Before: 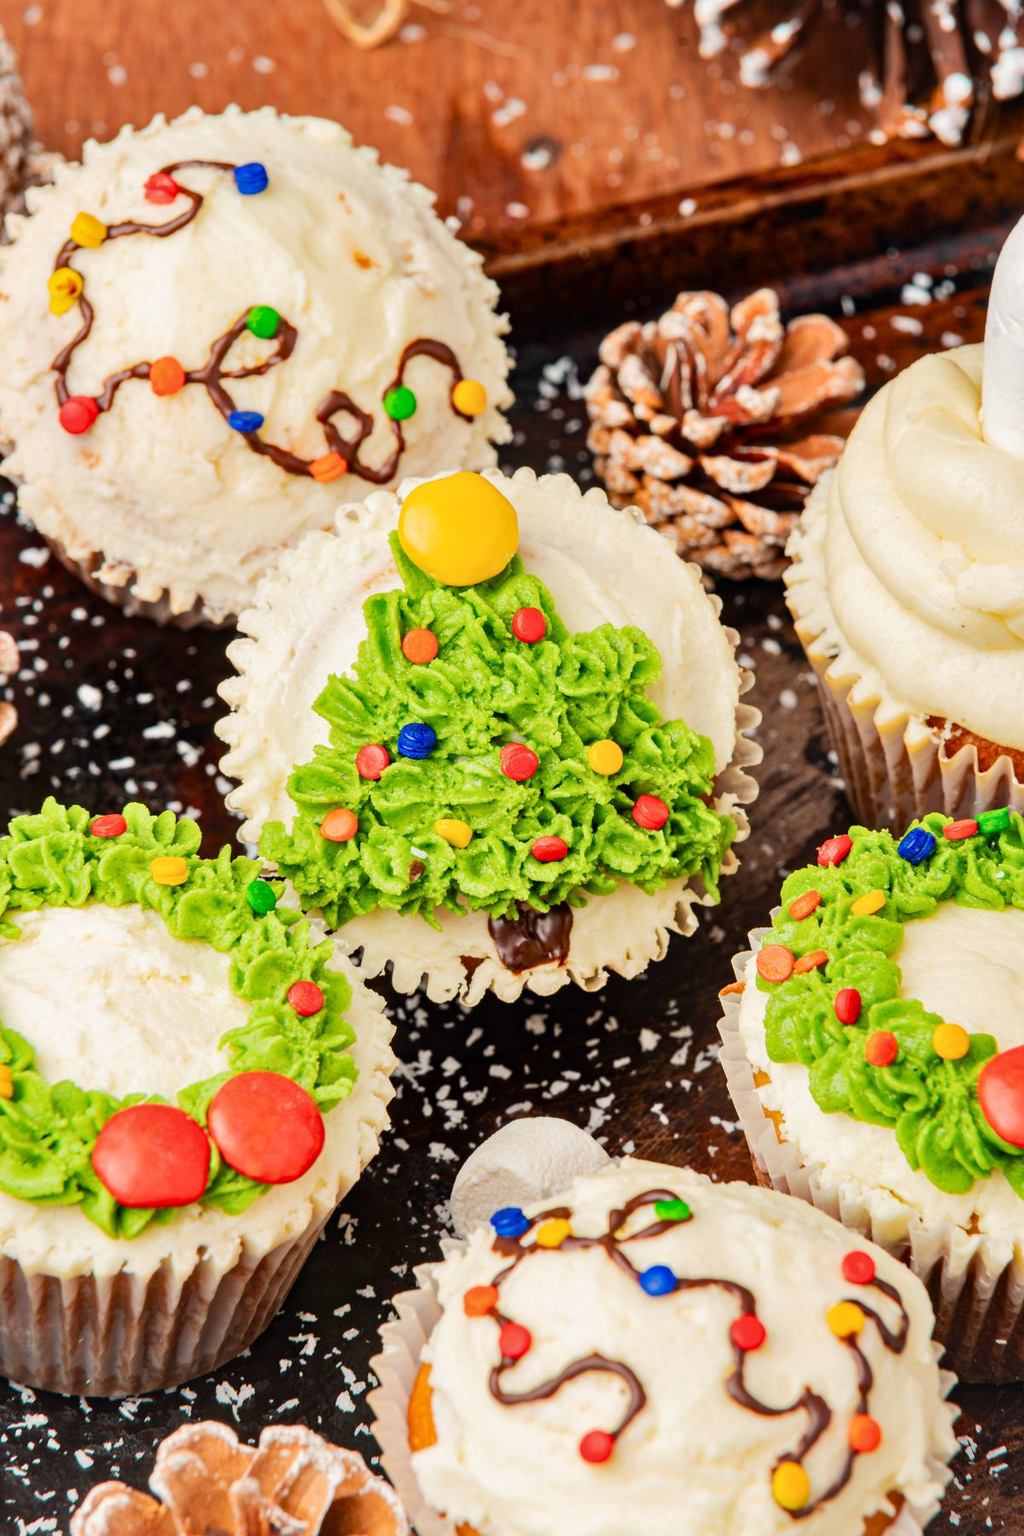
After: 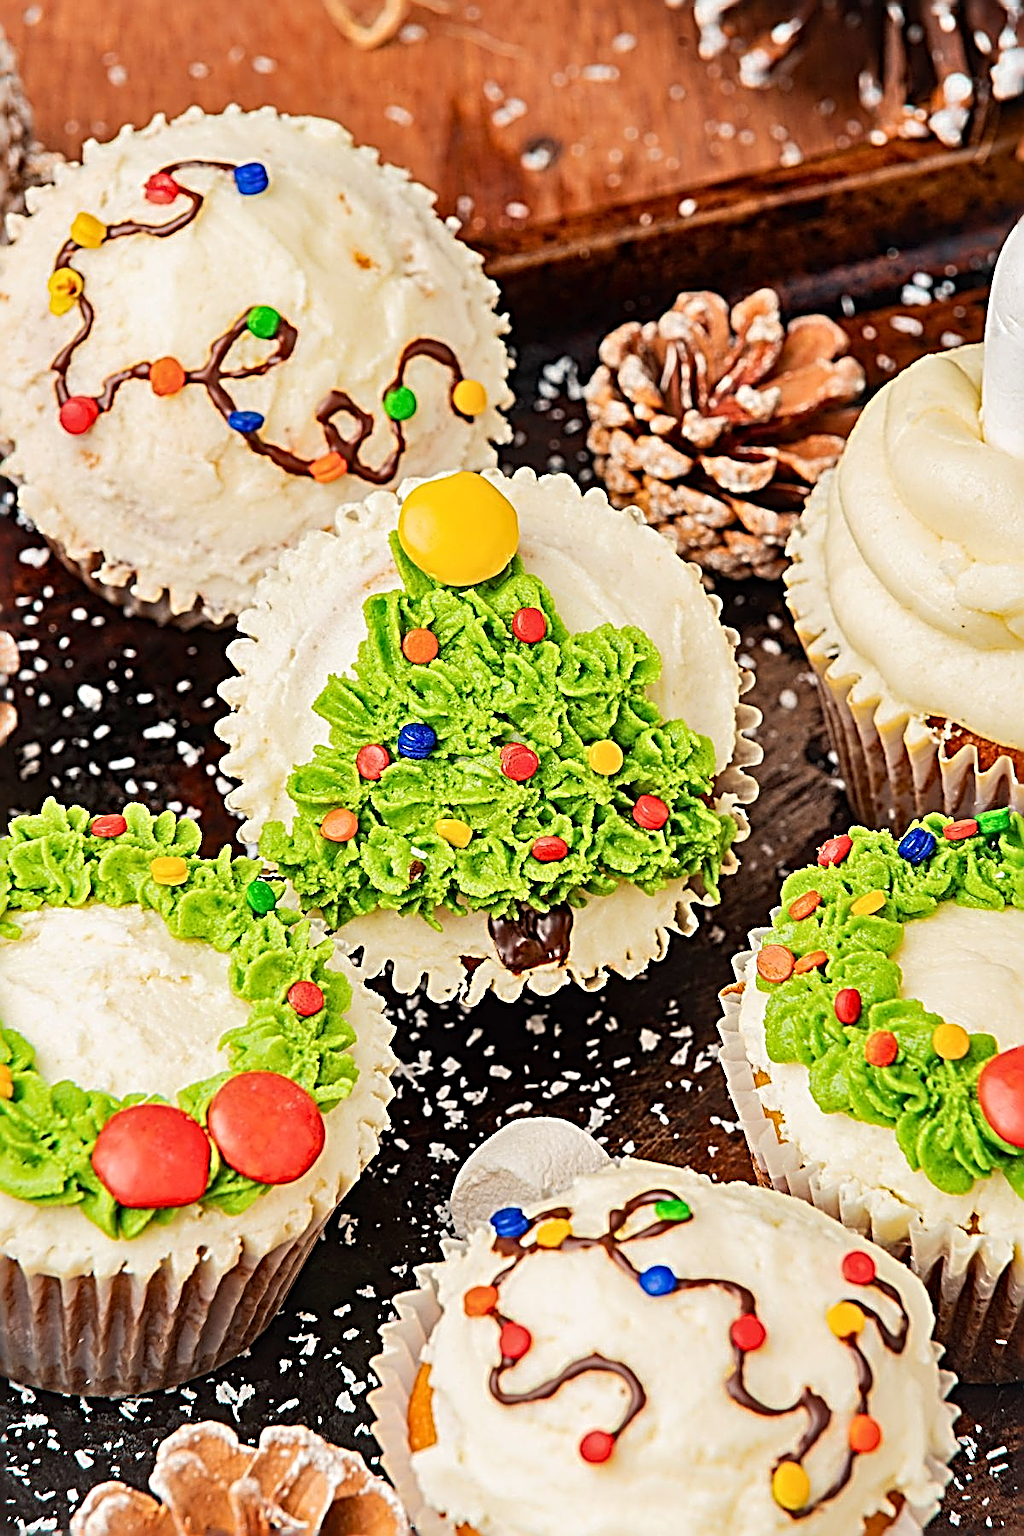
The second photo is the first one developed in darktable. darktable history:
sharpen: radius 3.148, amount 1.717
